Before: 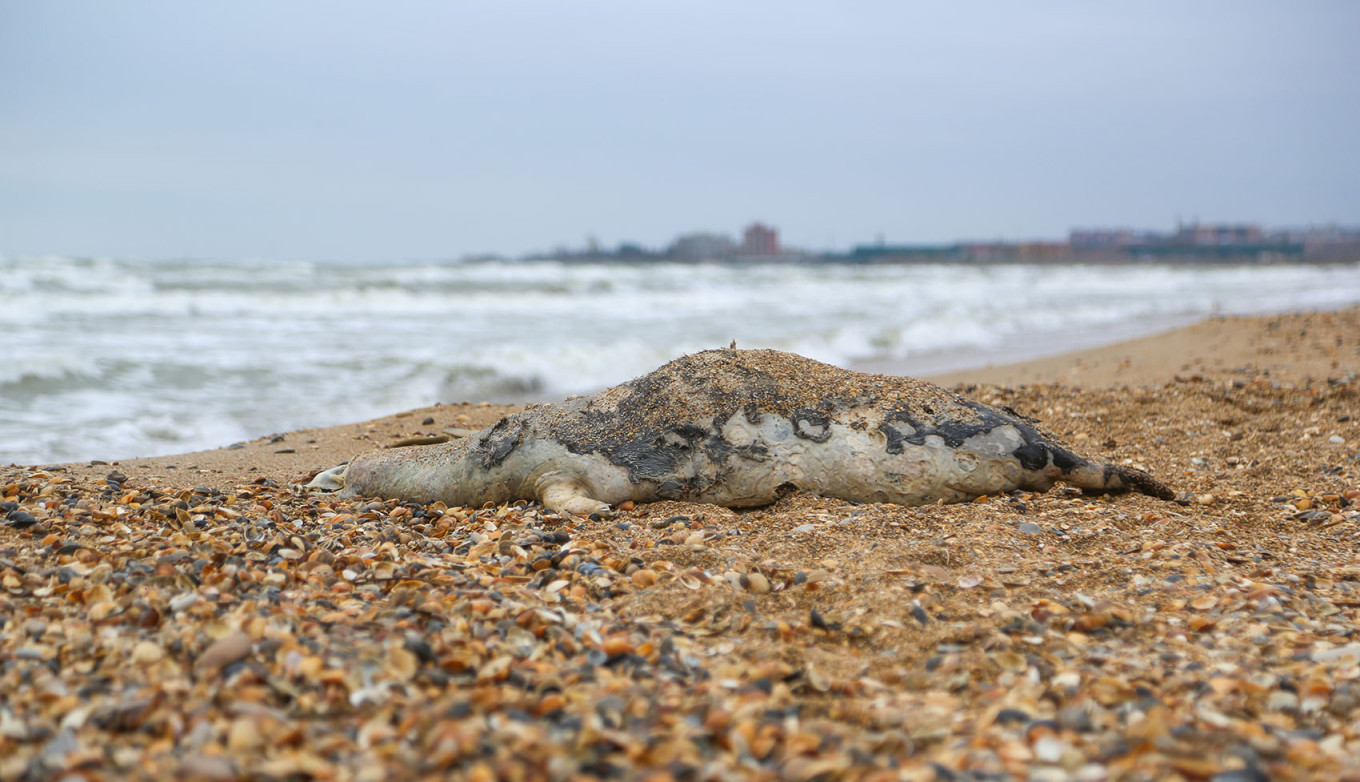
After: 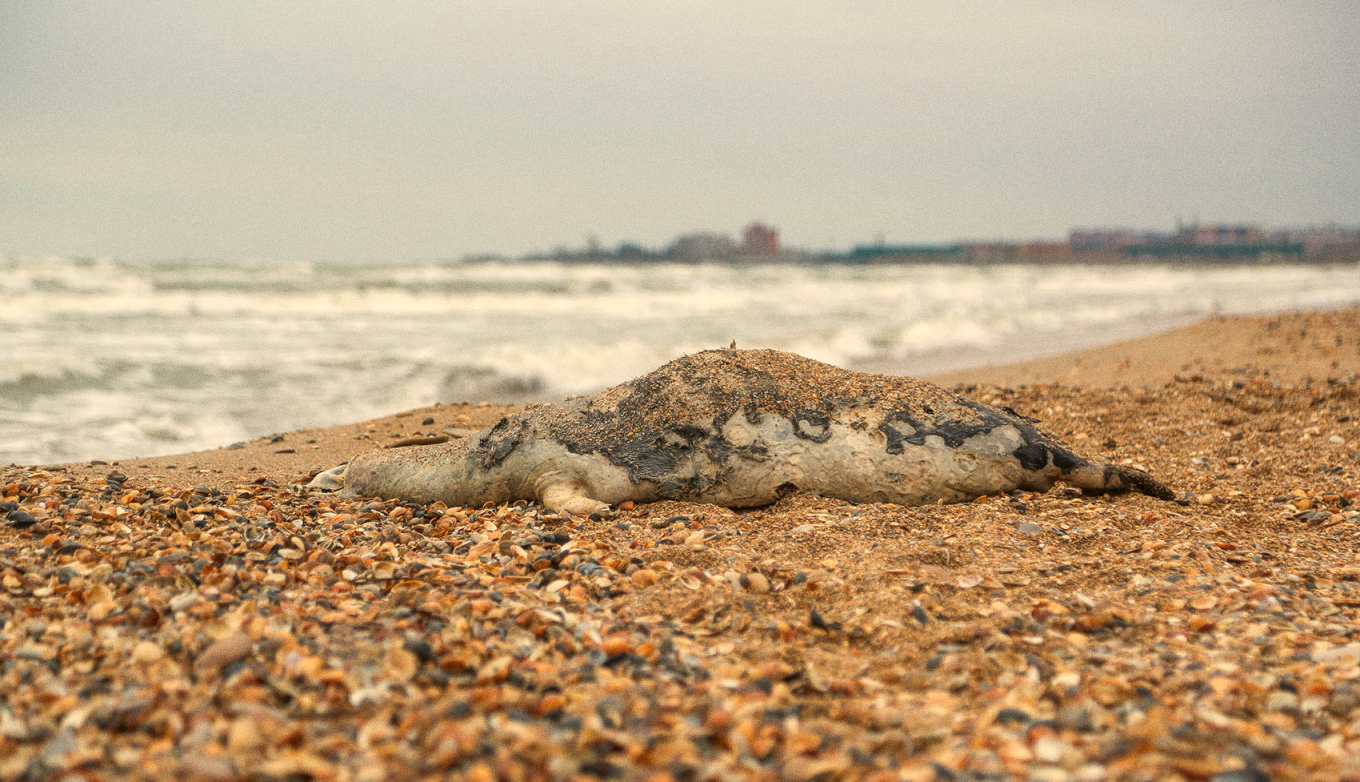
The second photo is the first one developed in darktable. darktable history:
local contrast: highlights 100%, shadows 100%, detail 120%, midtone range 0.2
grain: coarseness 0.47 ISO
white balance: red 1.123, blue 0.83
